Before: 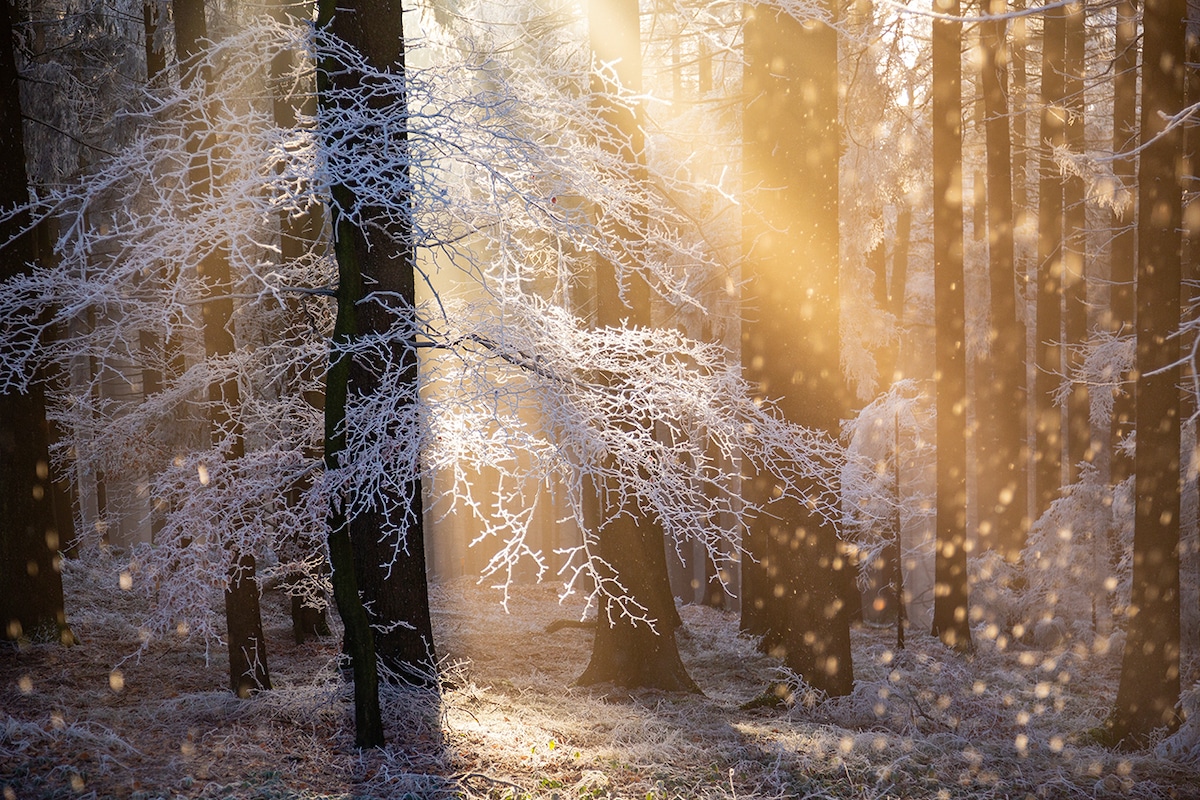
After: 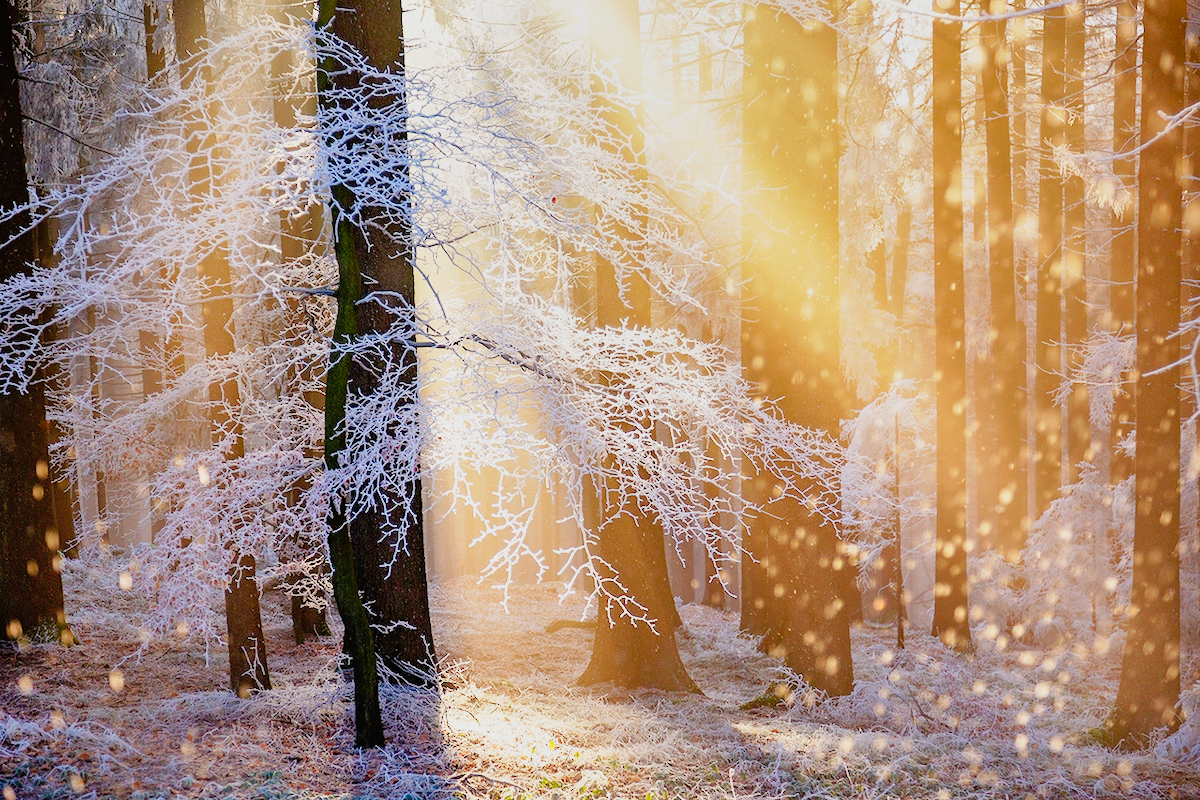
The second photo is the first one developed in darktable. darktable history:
shadows and highlights: white point adjustment 0.05, highlights color adjustment 55.9%, soften with gaussian
tone curve: curves: ch0 [(0, 0) (0.004, 0.008) (0.077, 0.156) (0.169, 0.29) (0.774, 0.774) (0.988, 0.926)], color space Lab, linked channels, preserve colors none
base curve: curves: ch0 [(0, 0) (0.005, 0.002) (0.15, 0.3) (0.4, 0.7) (0.75, 0.95) (1, 1)], preserve colors none
